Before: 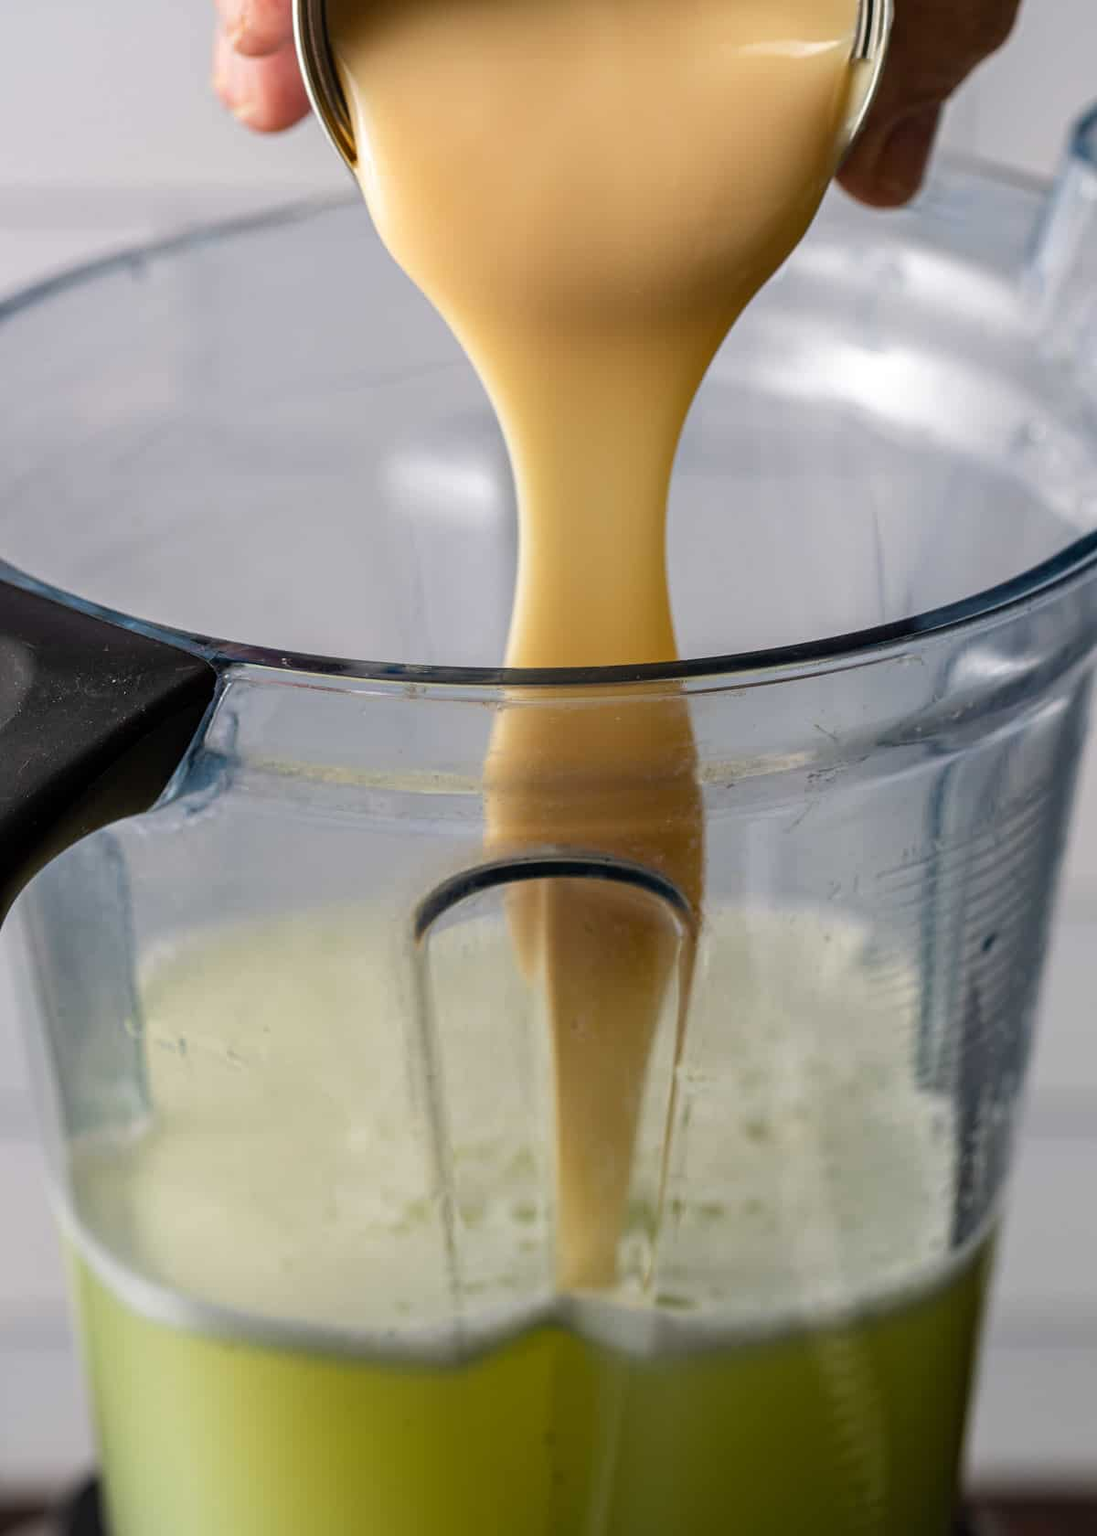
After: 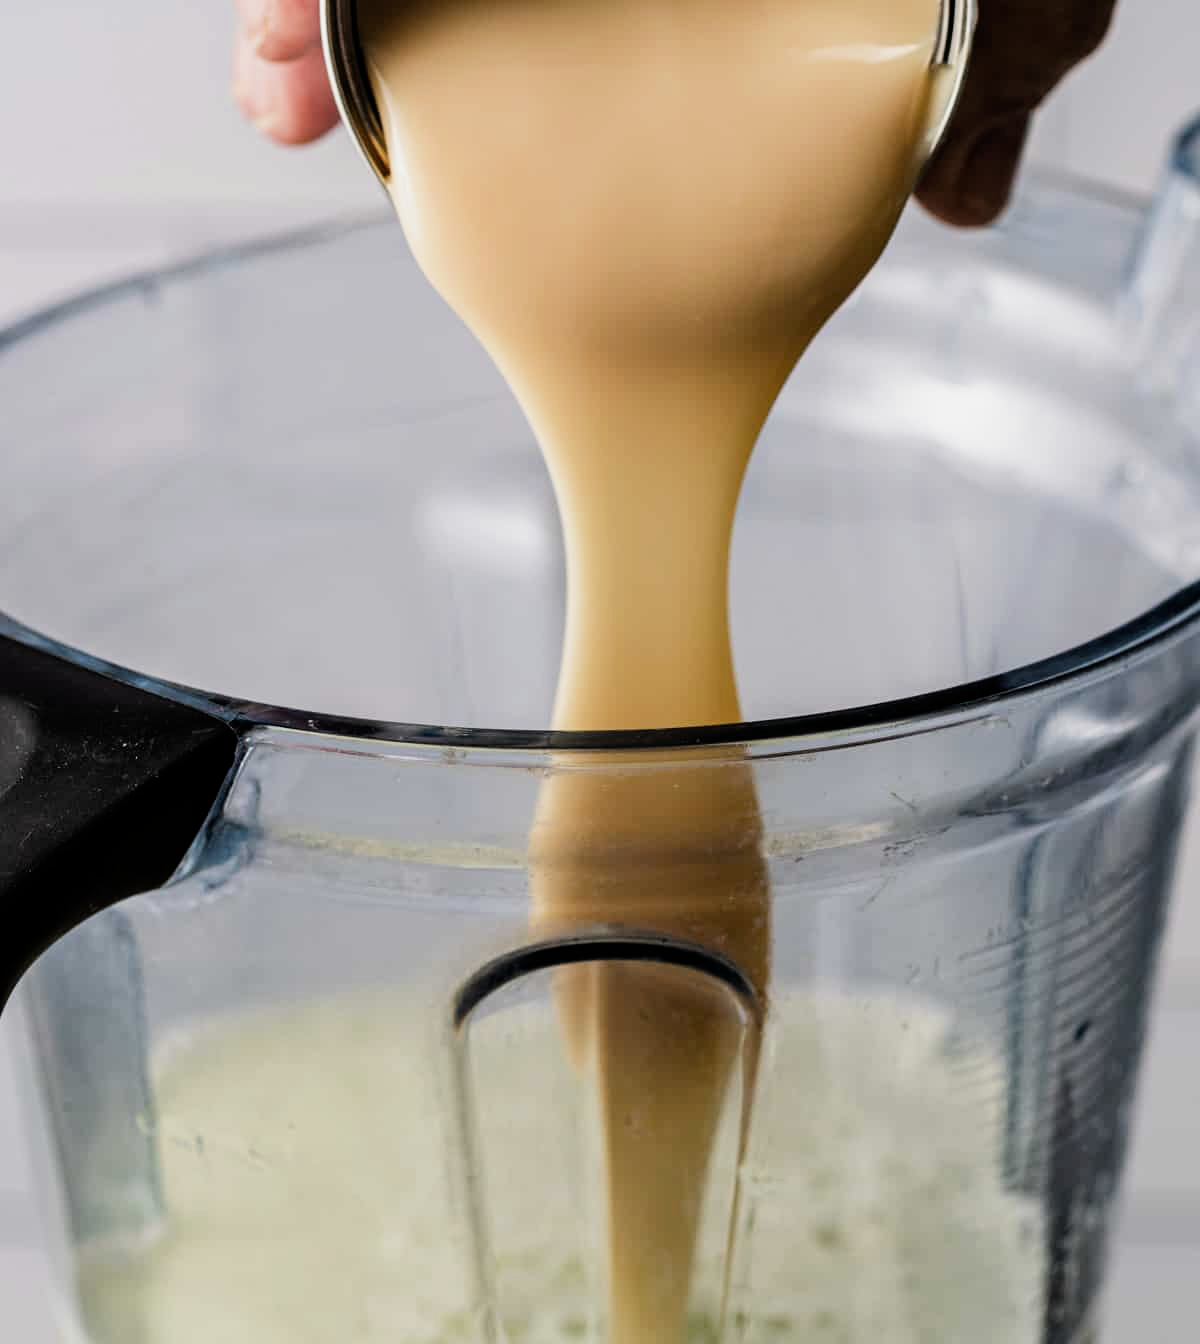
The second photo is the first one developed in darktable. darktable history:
filmic rgb: black relative exposure -7.98 EV, white relative exposure 4.05 EV, hardness 4.2, contrast 1.373, add noise in highlights 0, preserve chrominance max RGB, color science v3 (2019), use custom middle-gray values true, contrast in highlights soft
crop: bottom 19.72%
